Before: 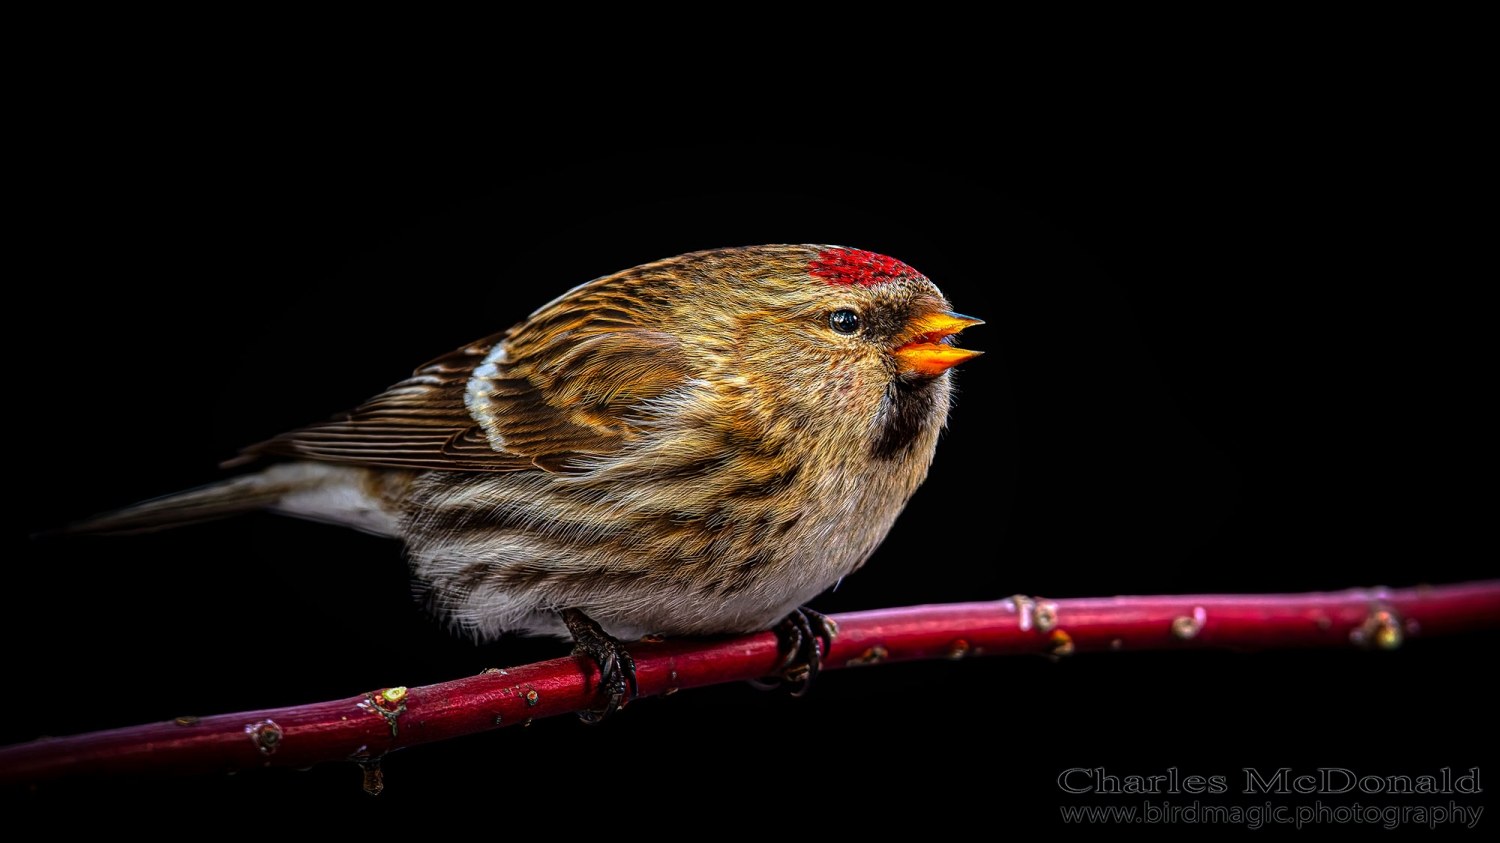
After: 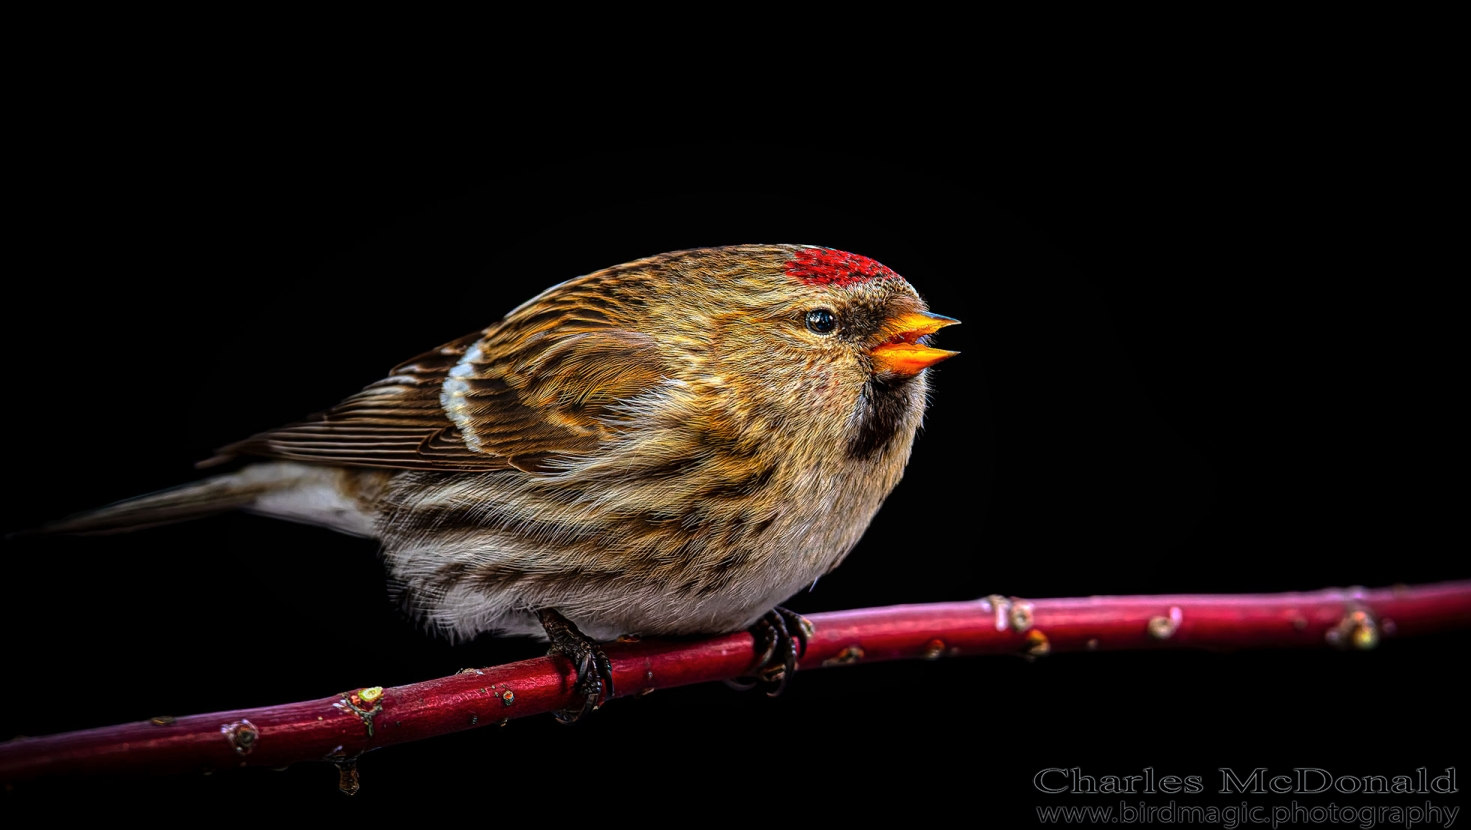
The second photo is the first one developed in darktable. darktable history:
shadows and highlights: shadows 19.3, highlights -85.21, shadows color adjustment 99.13%, highlights color adjustment 0.243%, soften with gaussian
crop: left 1.629%, right 0.282%, bottom 1.526%
